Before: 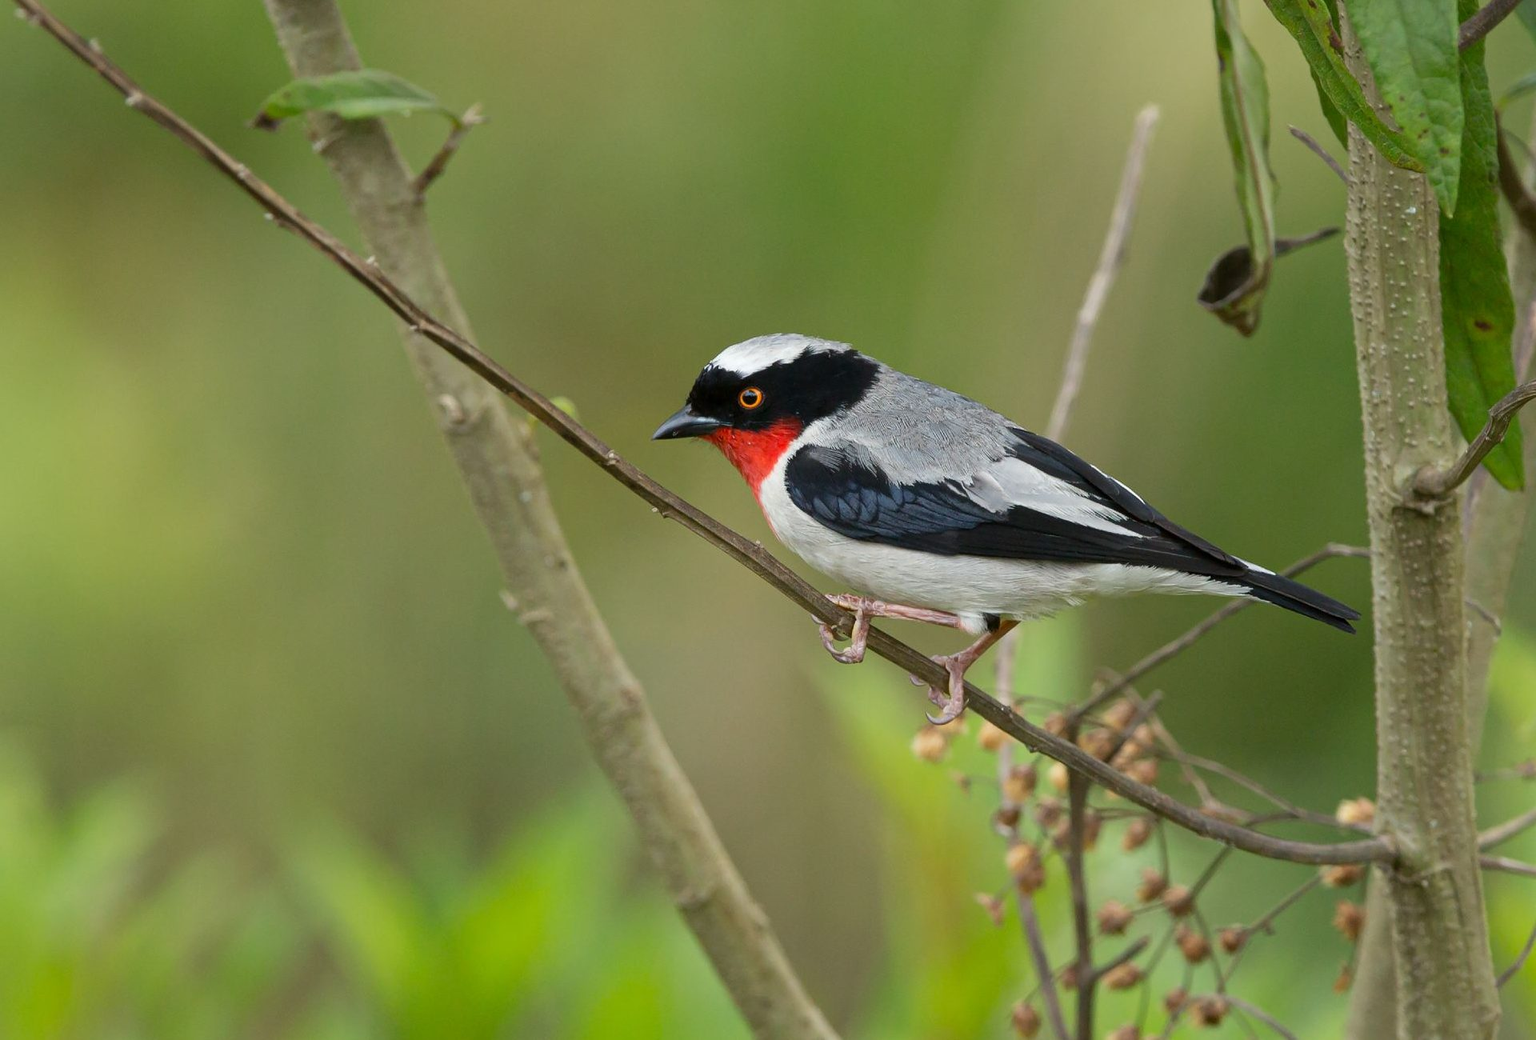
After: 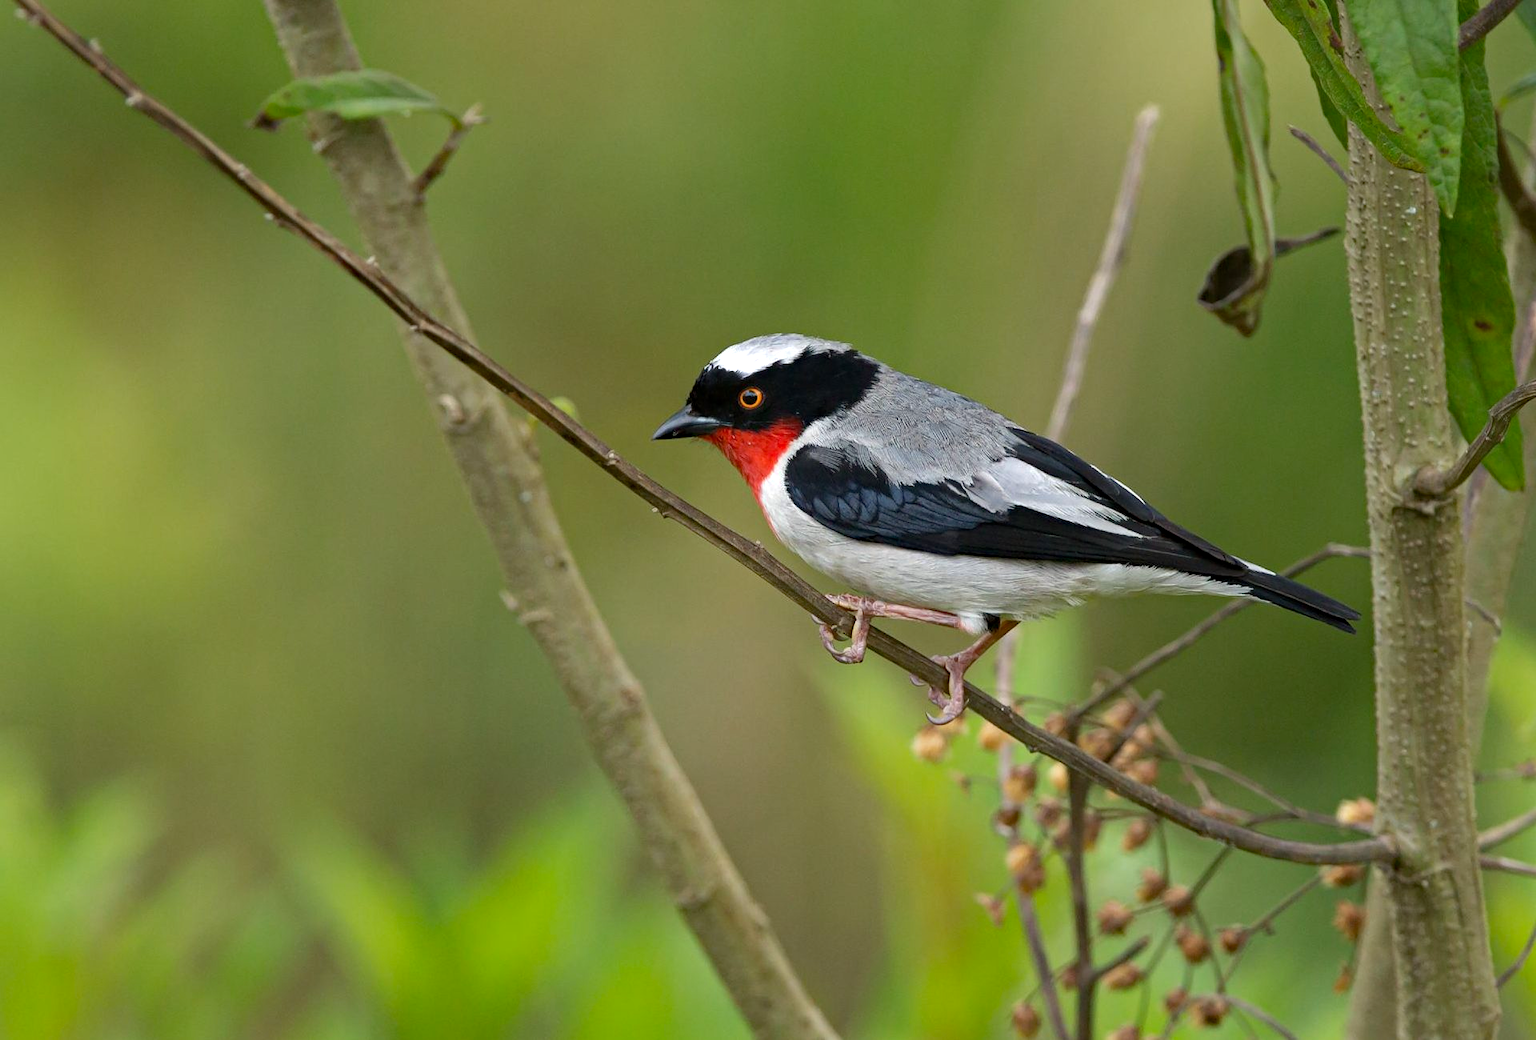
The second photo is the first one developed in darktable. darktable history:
haze removal: strength 0.29, distance 0.25, compatibility mode true, adaptive false
